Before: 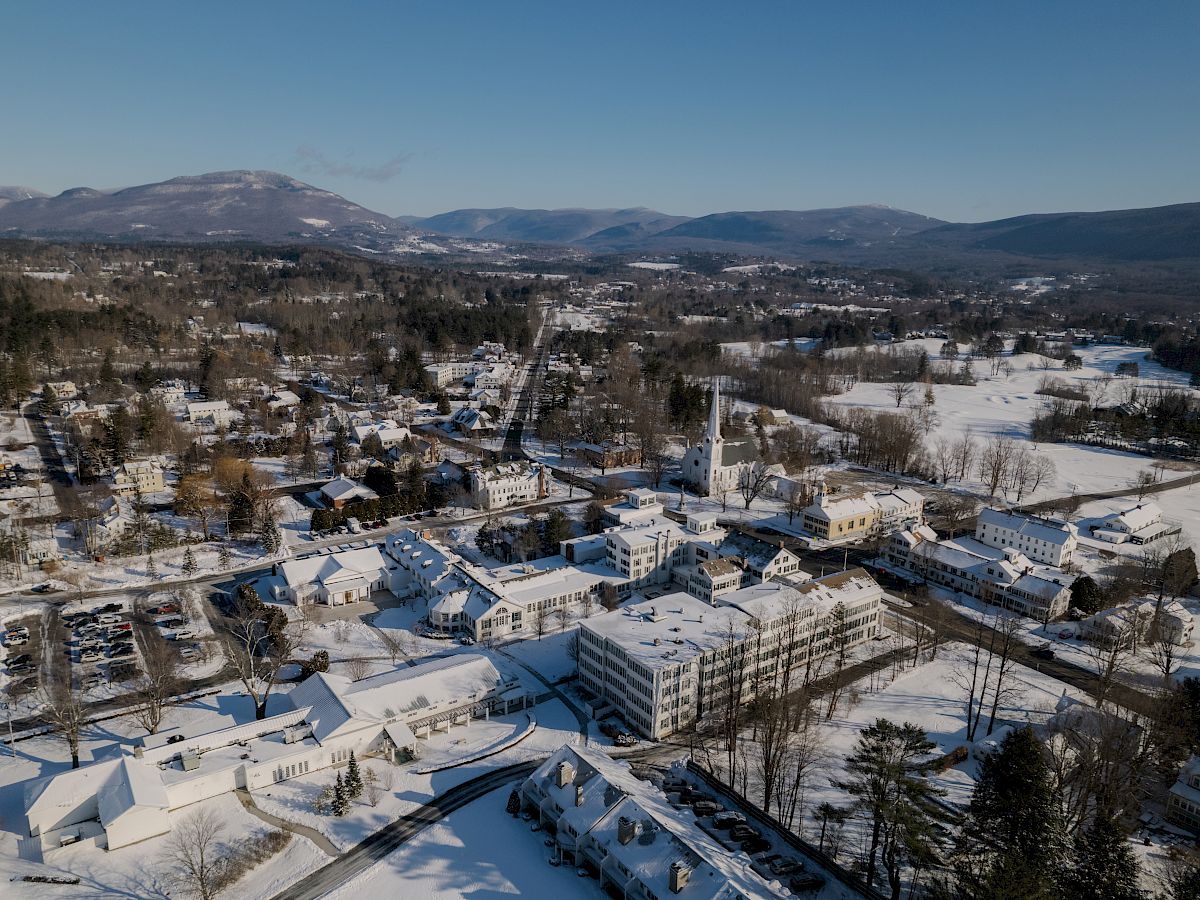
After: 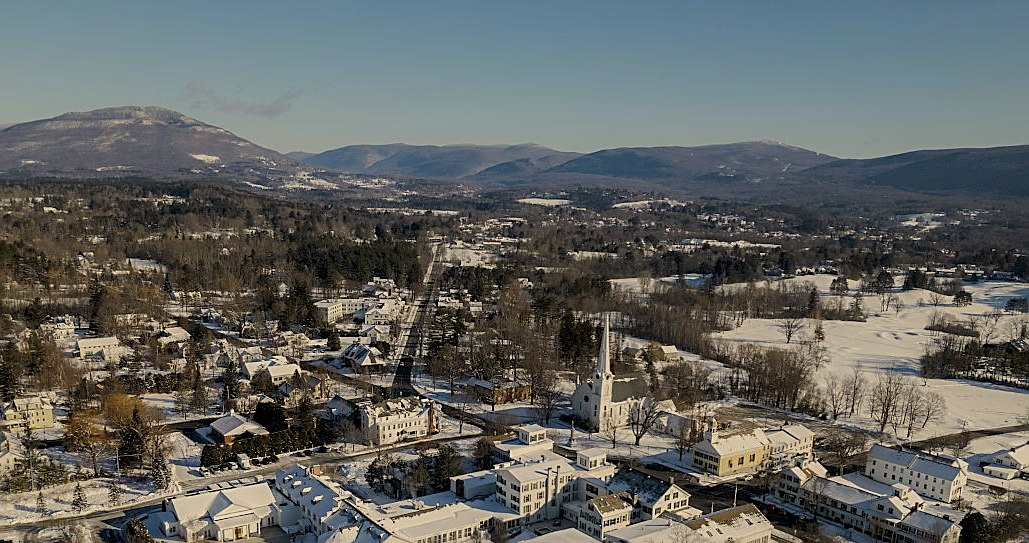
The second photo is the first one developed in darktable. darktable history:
crop and rotate: left 9.243%, top 7.174%, right 4.958%, bottom 32.471%
sharpen: on, module defaults
color correction: highlights a* 1.3, highlights b* 18.19
